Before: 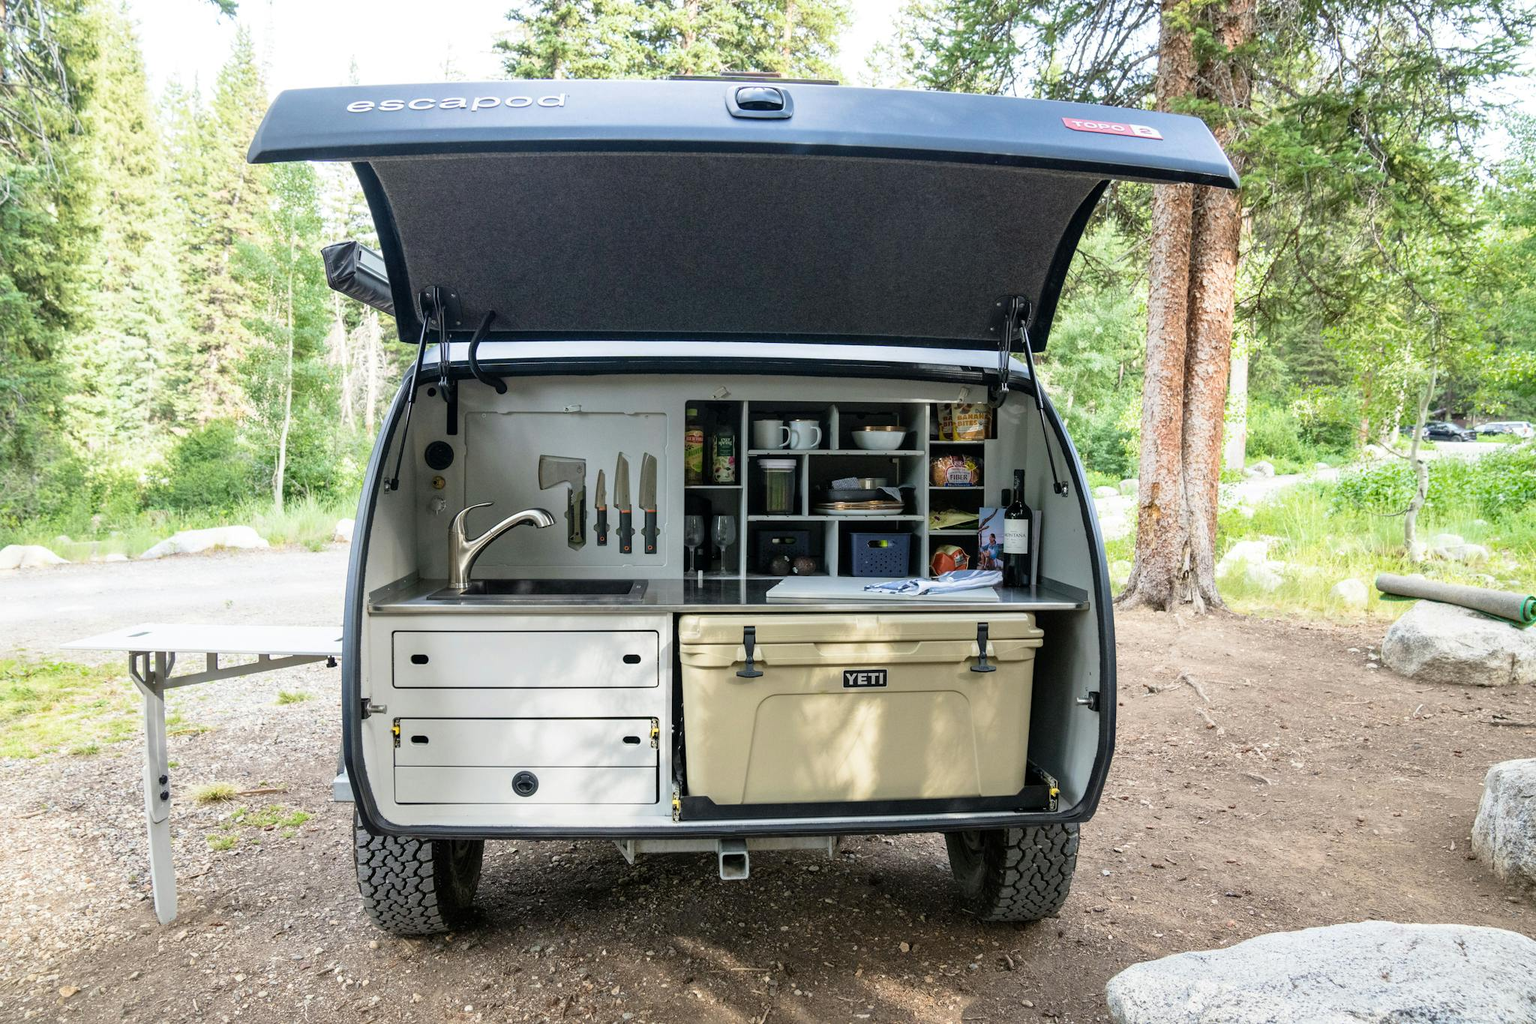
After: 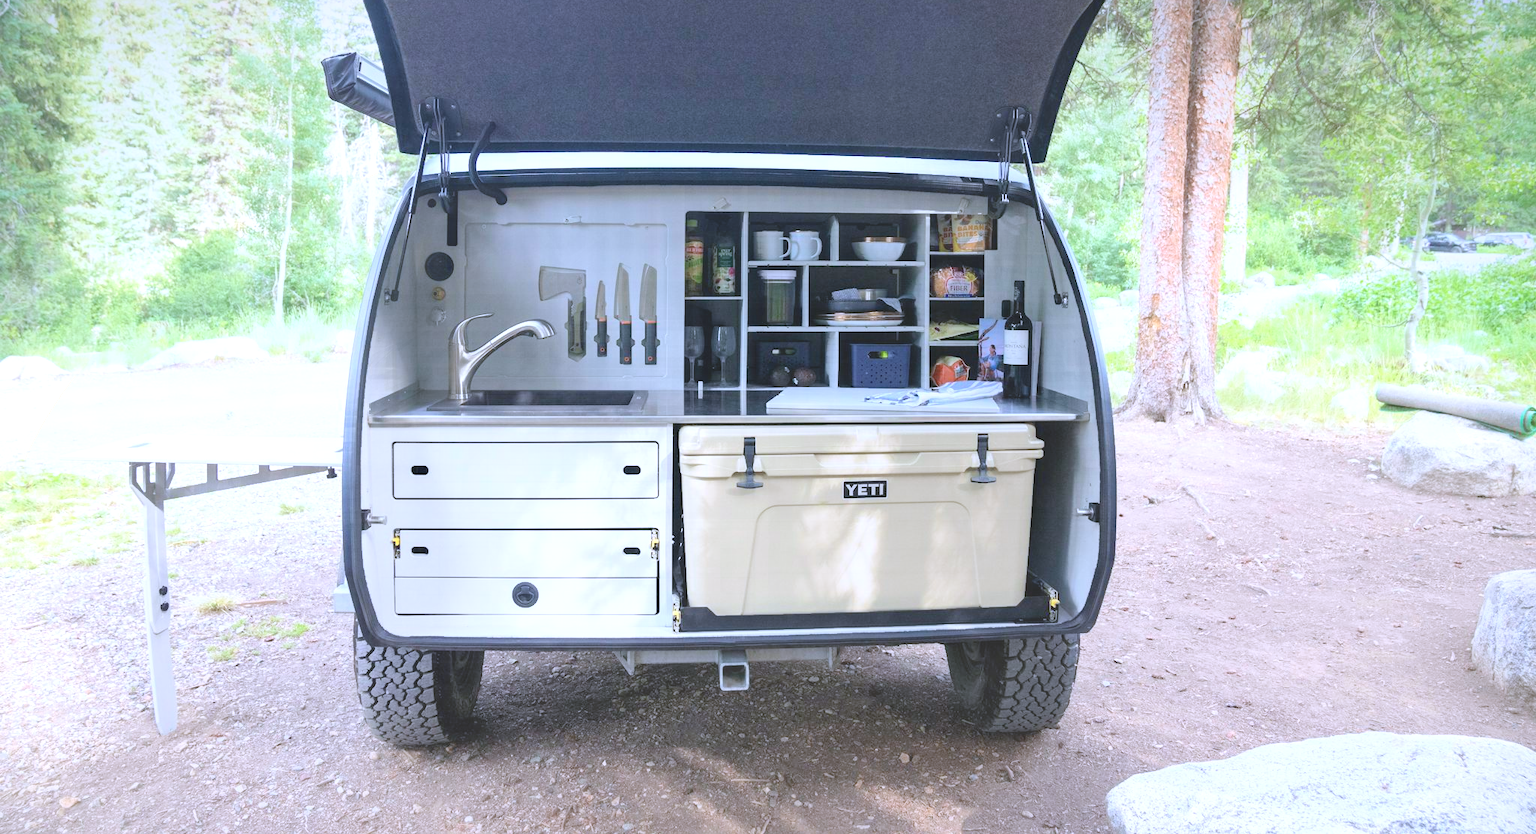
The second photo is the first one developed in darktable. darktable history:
vignetting: fall-off start 97.52%, fall-off radius 100%, brightness -0.574, saturation 0, center (-0.027, 0.404), width/height ratio 1.368, unbound false
color balance rgb: contrast -10%
crop and rotate: top 18.507%
color calibration: illuminant as shot in camera, x 0.379, y 0.396, temperature 4138.76 K
contrast brightness saturation: brightness 0.15
contrast equalizer: octaves 7, y [[0.6 ×6], [0.55 ×6], [0 ×6], [0 ×6], [0 ×6]], mix -1
exposure: exposure 0.766 EV, compensate highlight preservation false
